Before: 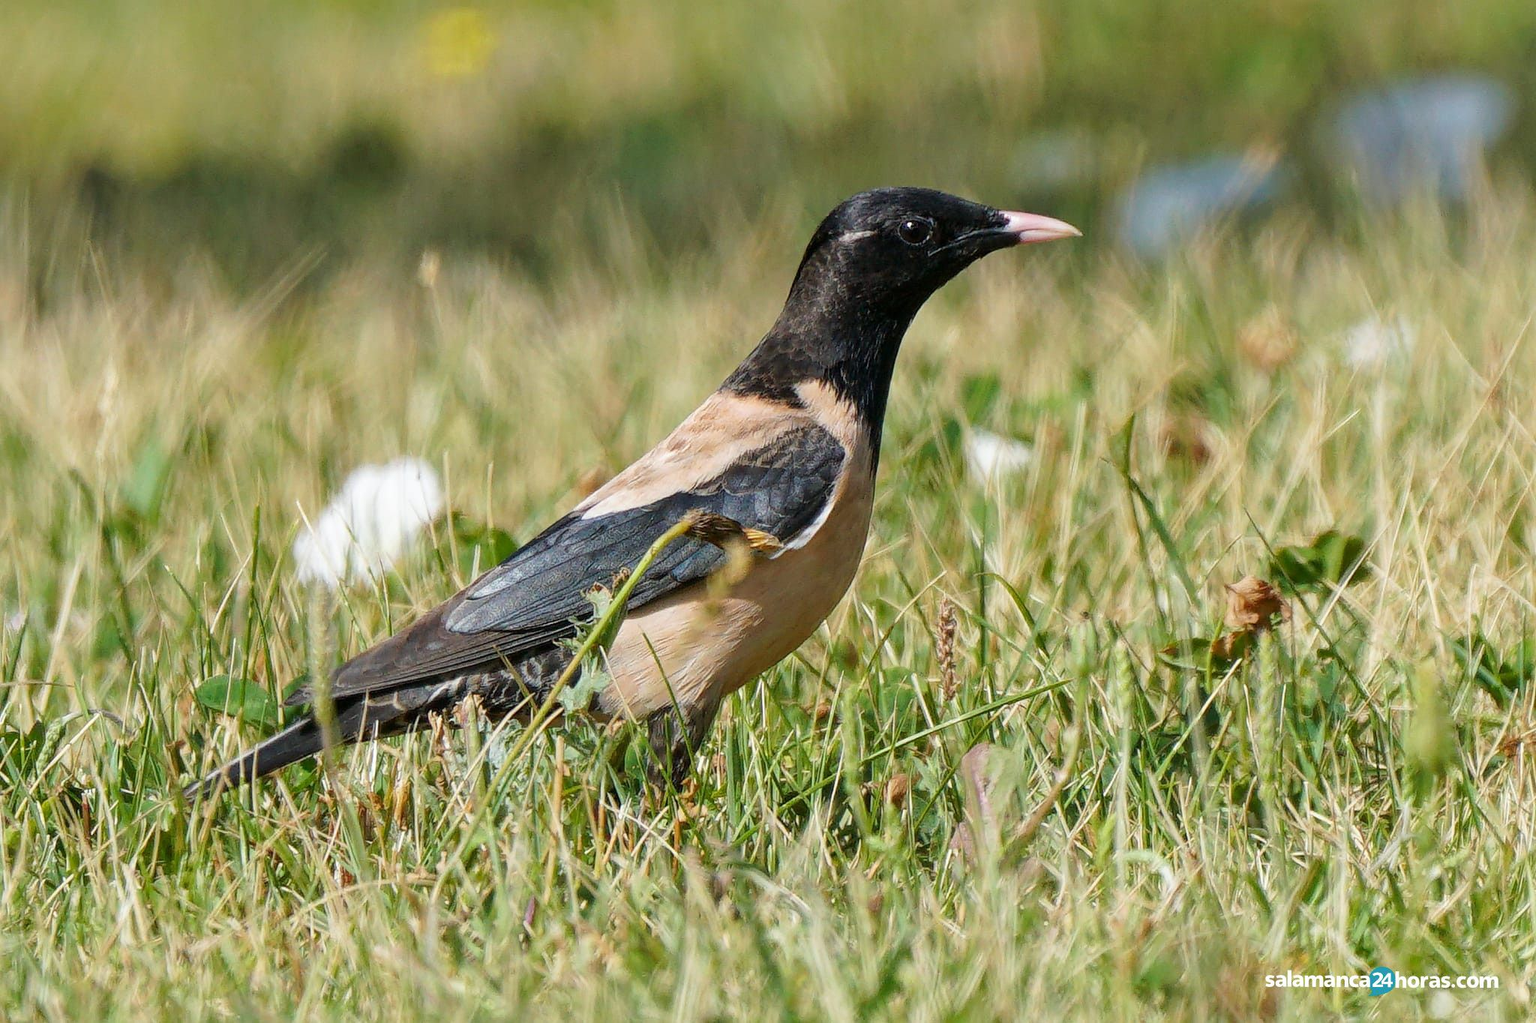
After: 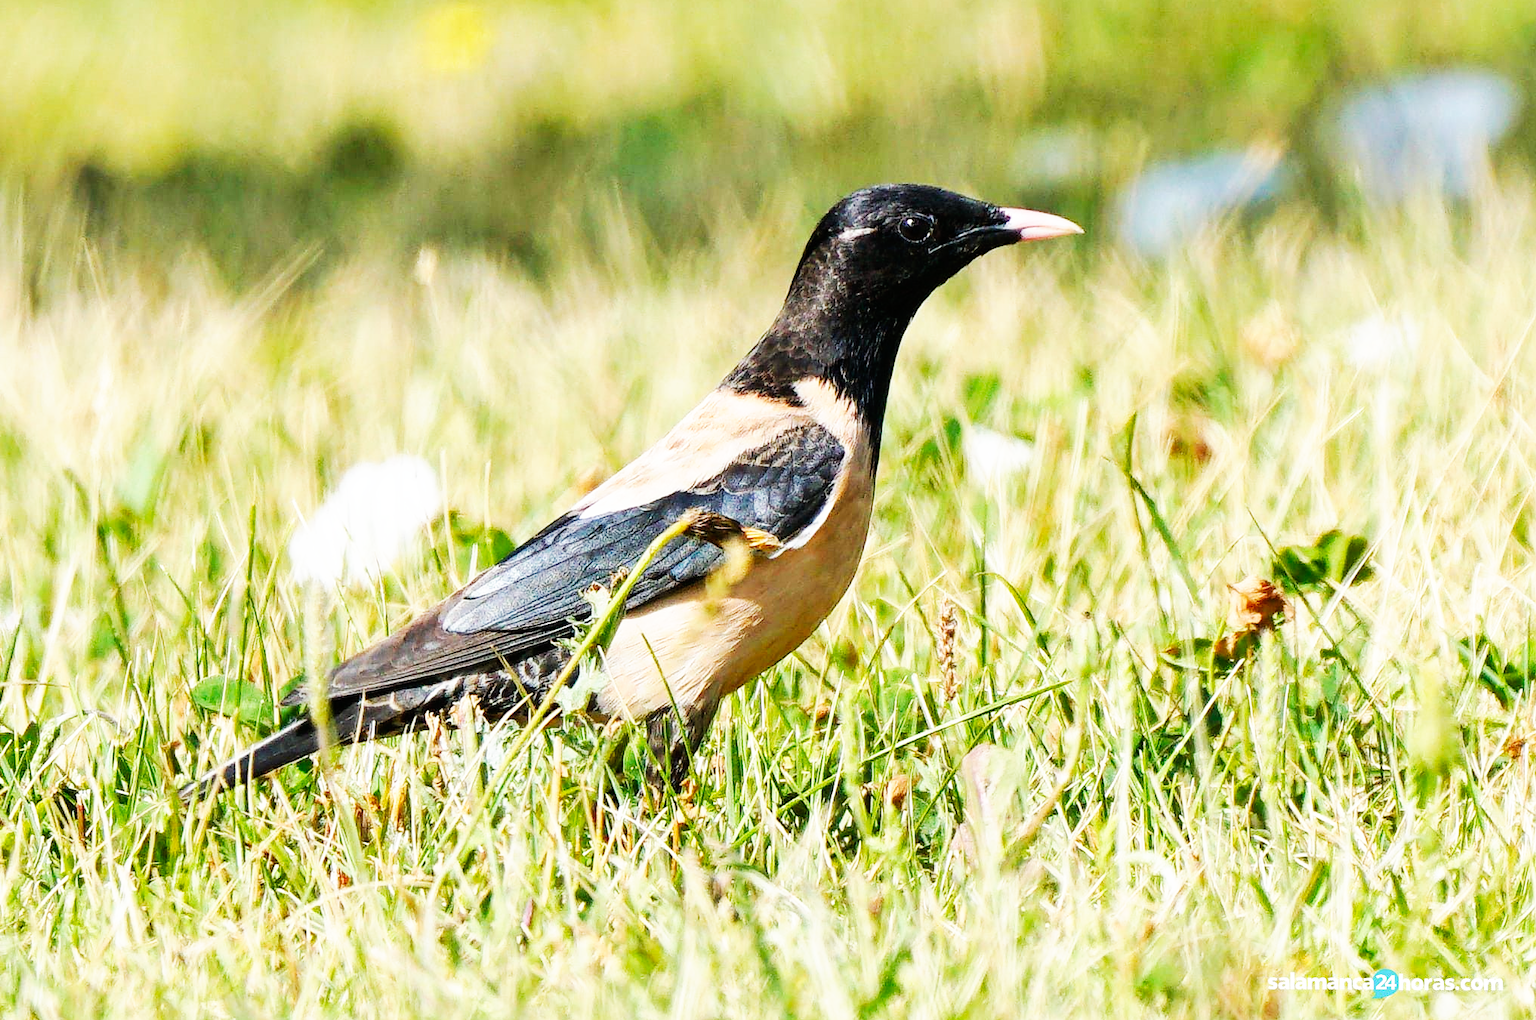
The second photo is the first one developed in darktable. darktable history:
base curve: curves: ch0 [(0, 0) (0.007, 0.004) (0.027, 0.03) (0.046, 0.07) (0.207, 0.54) (0.442, 0.872) (0.673, 0.972) (1, 1)], preserve colors none
crop: left 0.434%, top 0.485%, right 0.244%, bottom 0.386%
